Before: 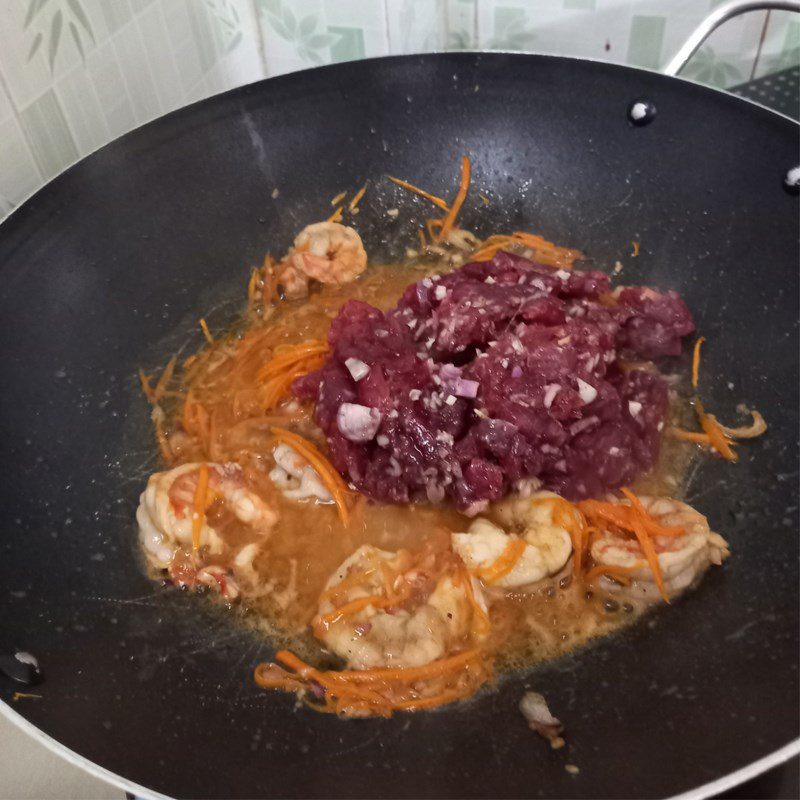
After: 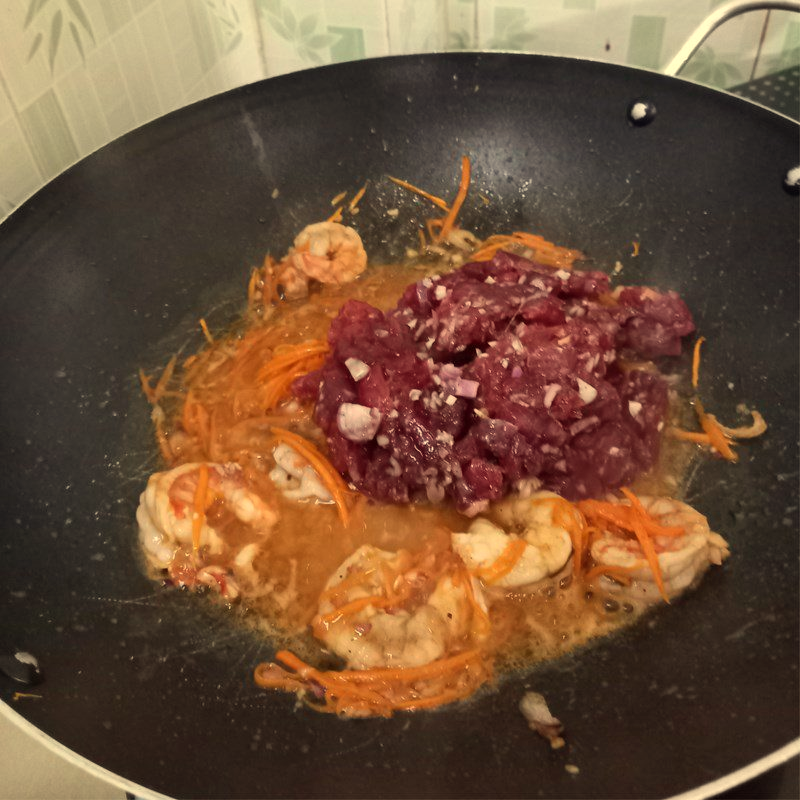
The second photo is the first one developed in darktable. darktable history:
shadows and highlights: shadows 30.86, highlights 0, soften with gaussian
white balance: red 1.08, blue 0.791
